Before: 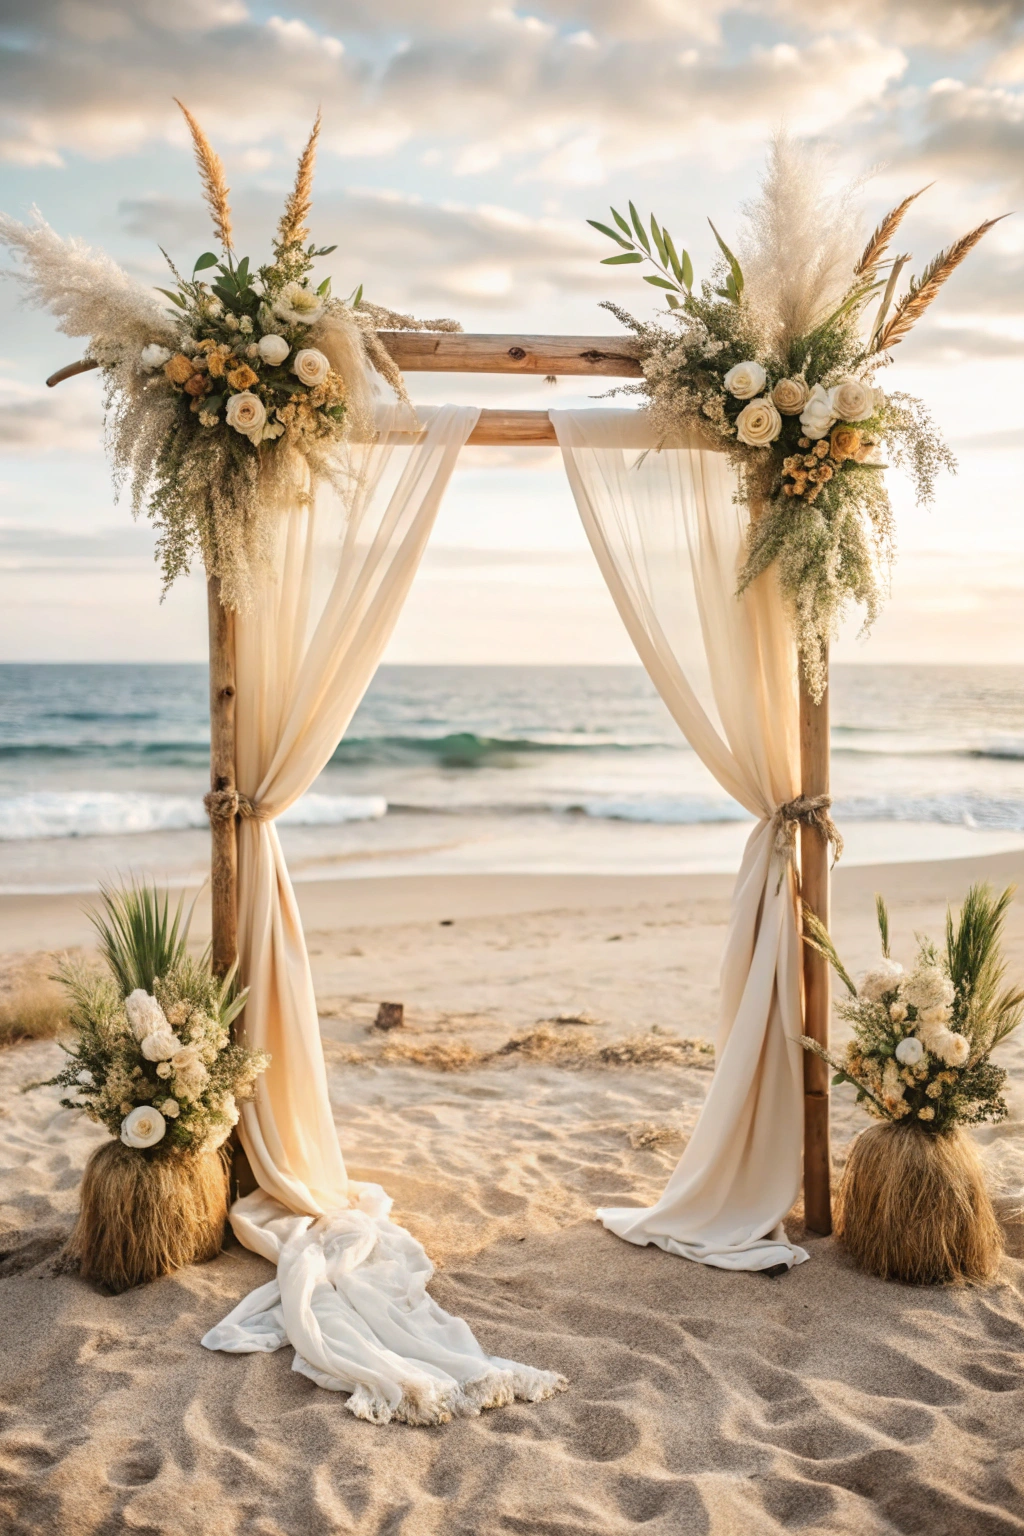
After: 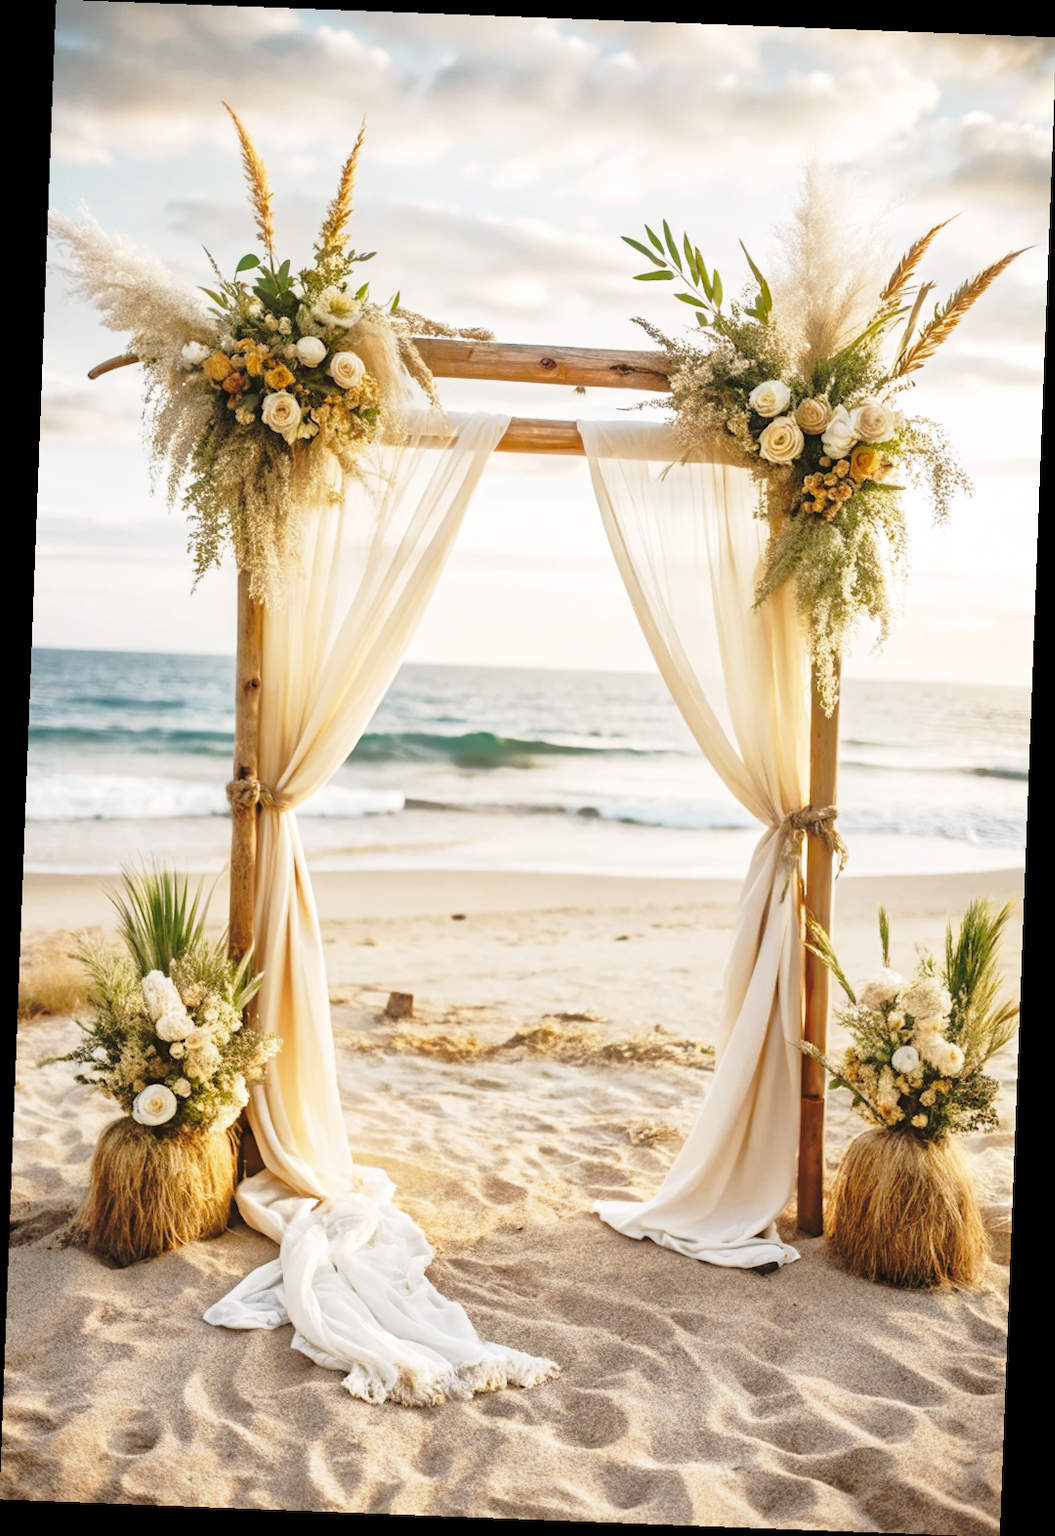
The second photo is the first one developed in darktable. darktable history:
rotate and perspective: rotation 2.17°, automatic cropping off
base curve: curves: ch0 [(0, 0) (0.028, 0.03) (0.121, 0.232) (0.46, 0.748) (0.859, 0.968) (1, 1)], preserve colors none
color zones: curves: ch1 [(0.077, 0.436) (0.25, 0.5) (0.75, 0.5)]
shadows and highlights: on, module defaults
